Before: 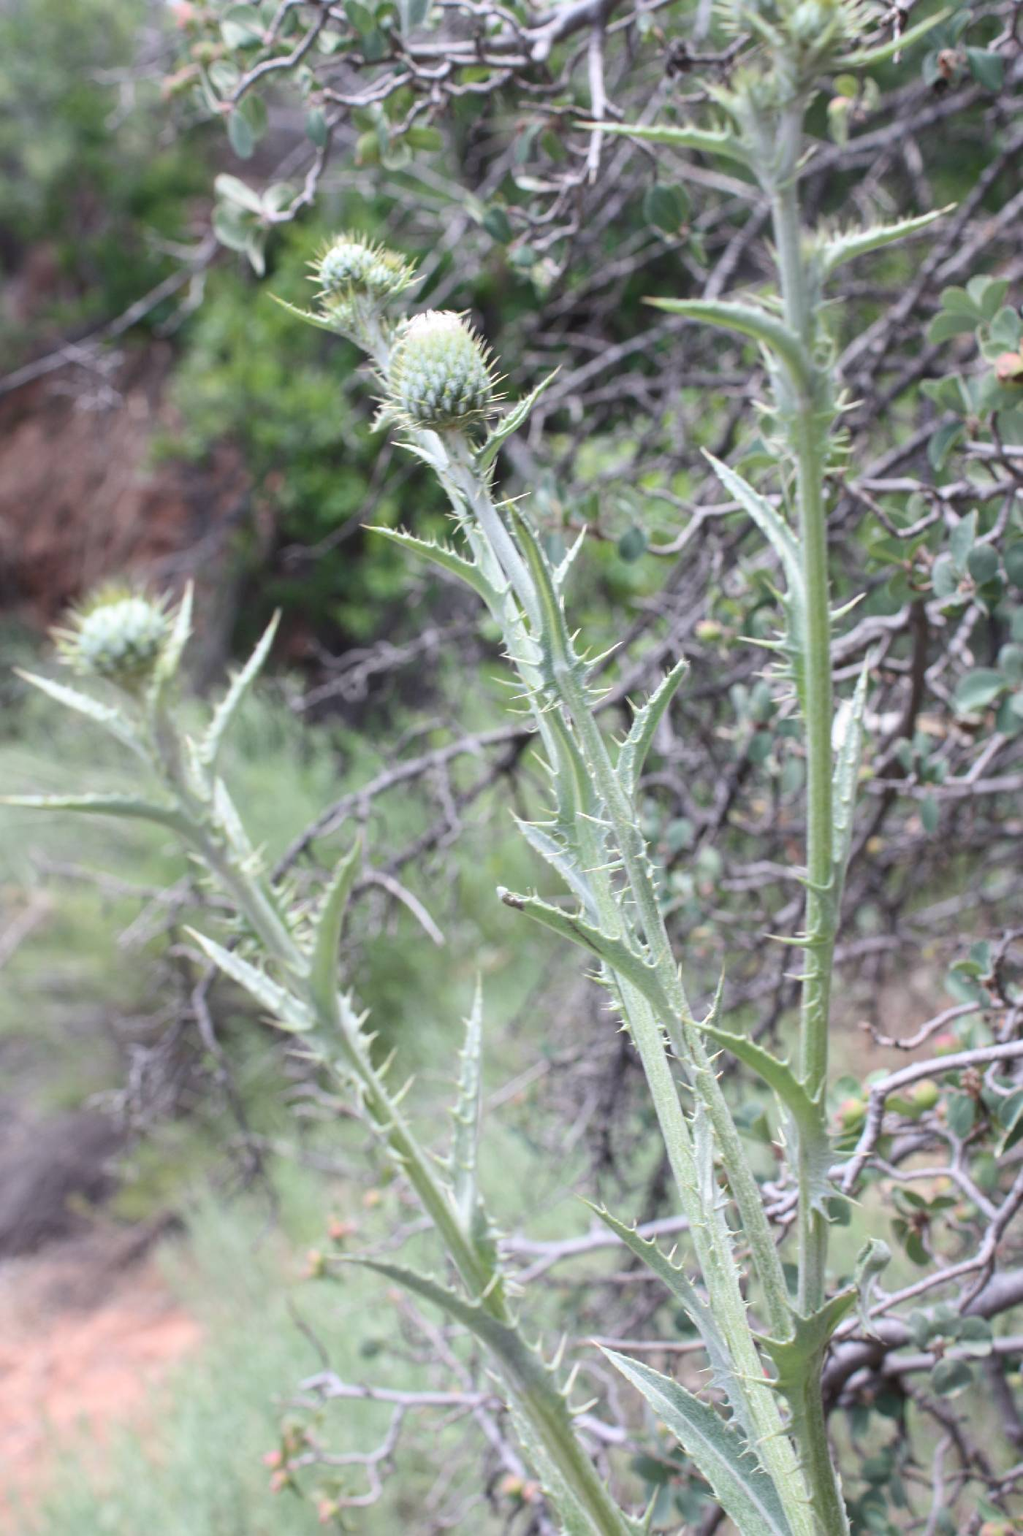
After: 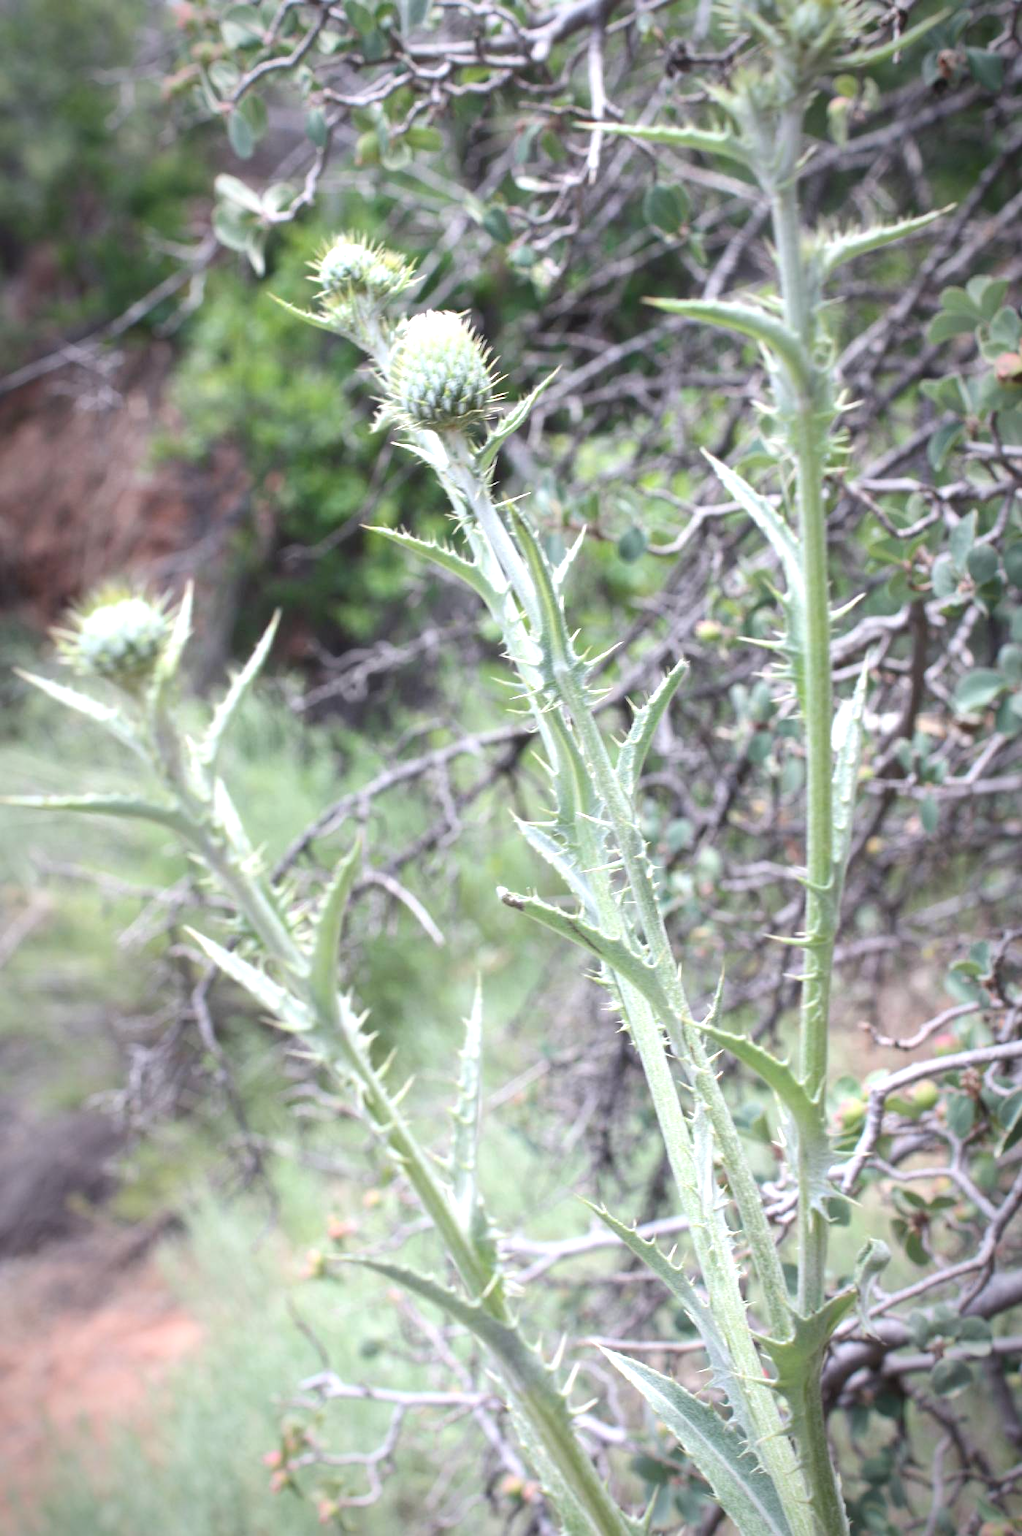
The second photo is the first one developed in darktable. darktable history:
vignetting: brightness -0.557, saturation 0, automatic ratio true
exposure: black level correction 0, exposure 0.499 EV, compensate highlight preservation false
